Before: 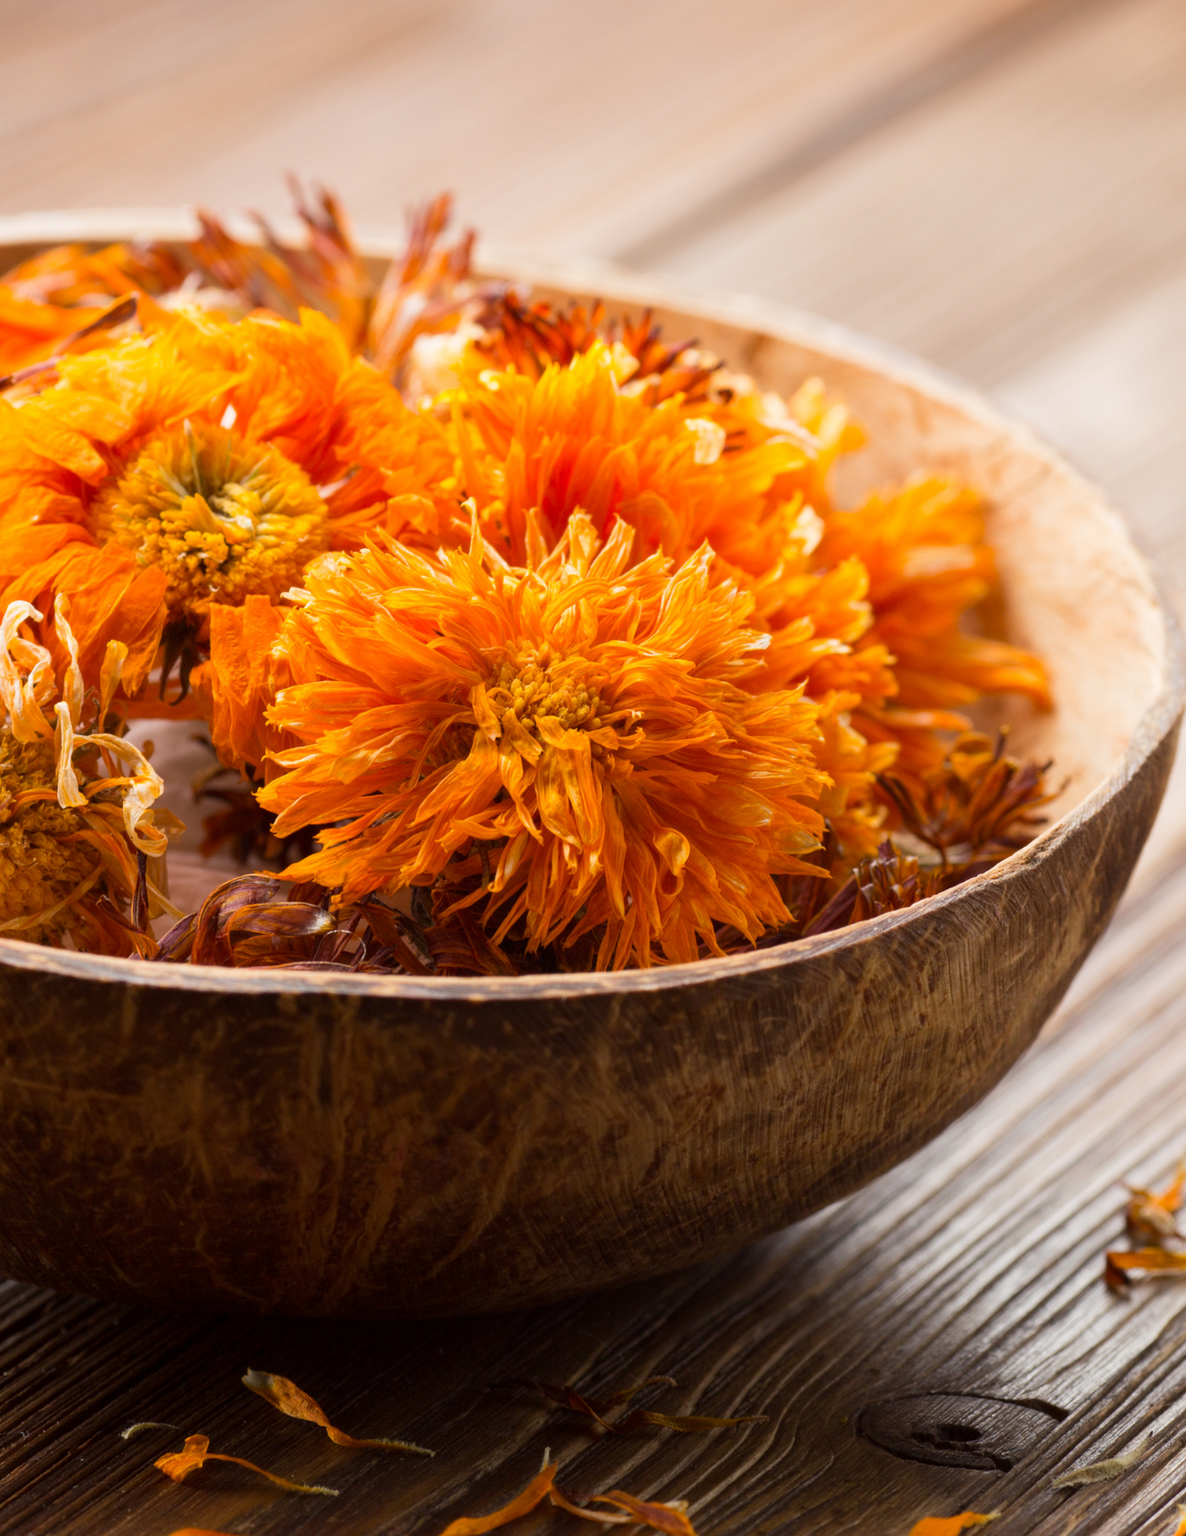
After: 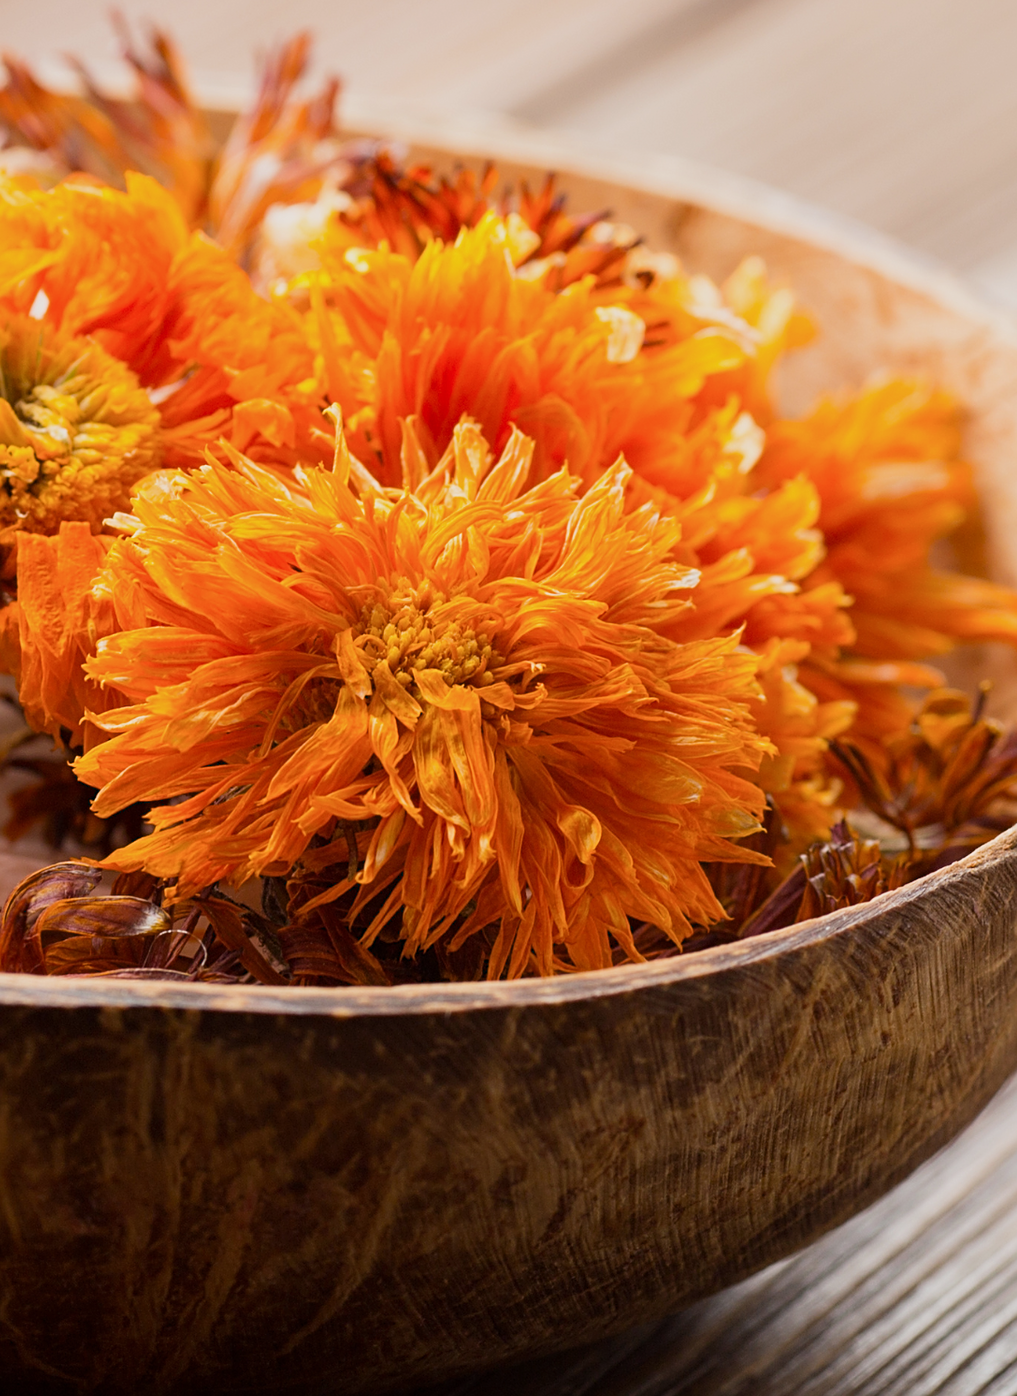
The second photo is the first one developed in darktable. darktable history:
crop and rotate: left 16.574%, top 10.873%, right 12.987%, bottom 14.469%
filmic rgb: black relative exposure -14.21 EV, white relative exposure 3.36 EV, hardness 7.83, contrast 0.984, iterations of high-quality reconstruction 0
sharpen: on, module defaults
